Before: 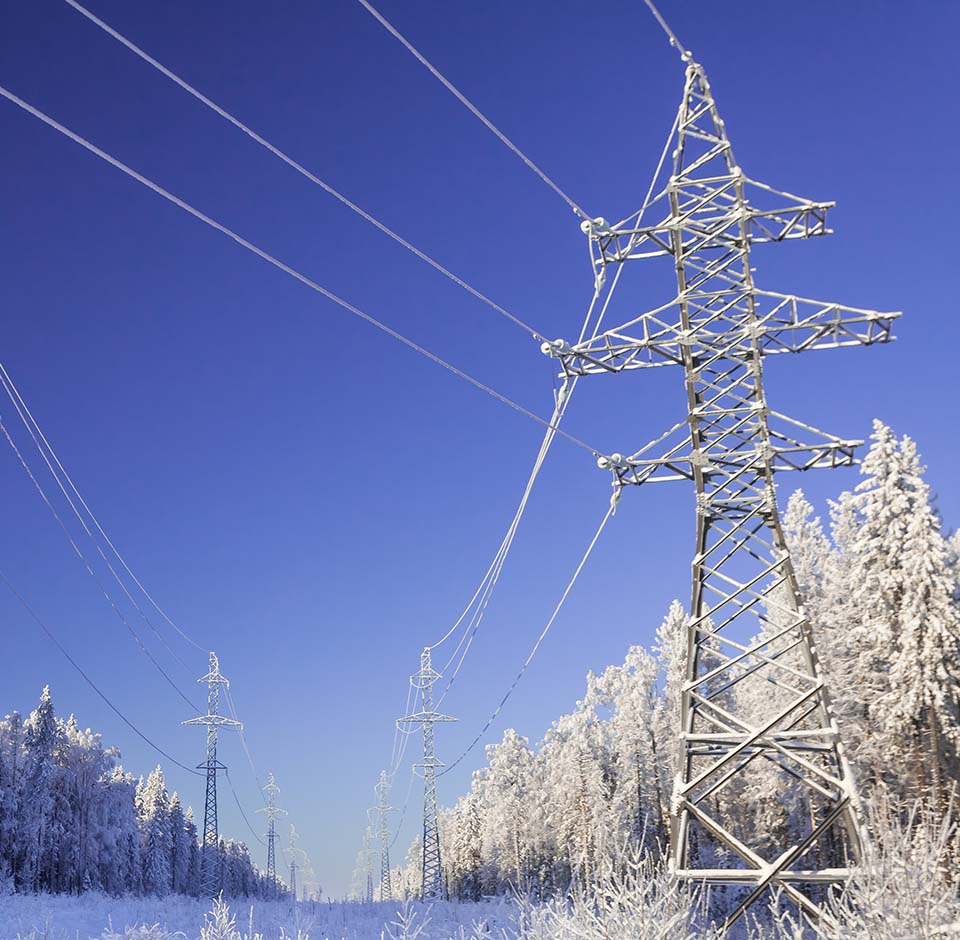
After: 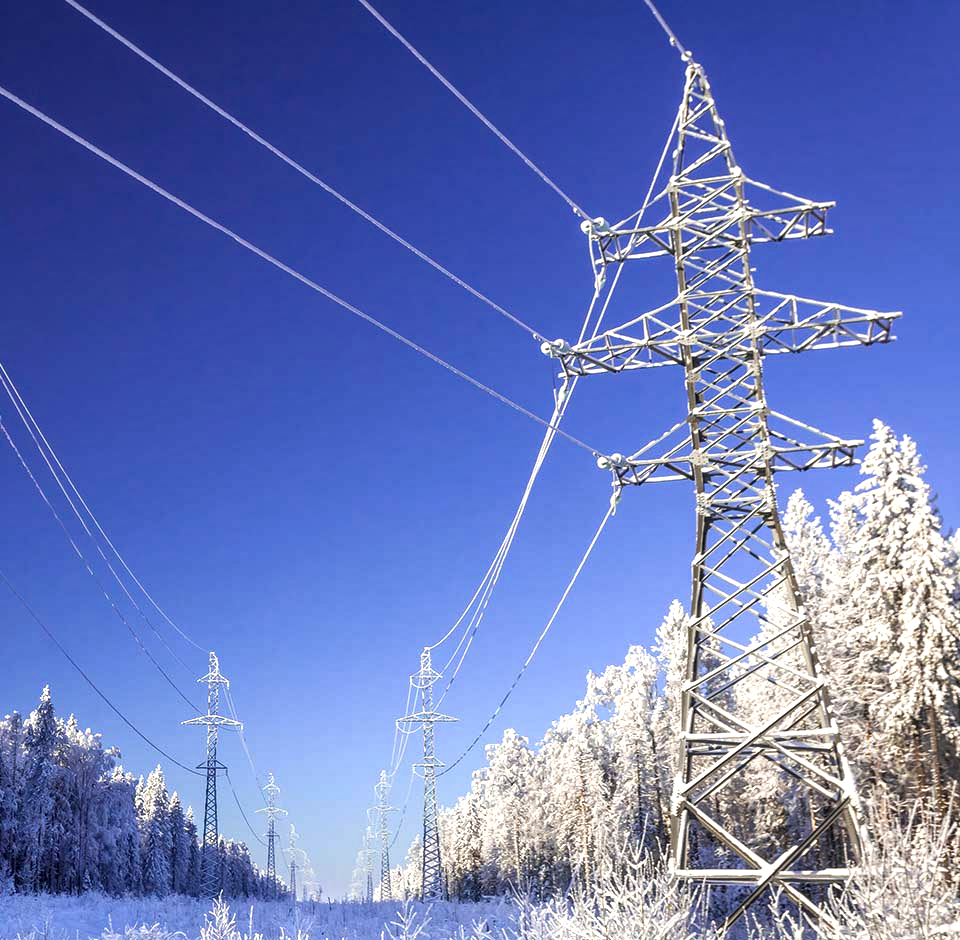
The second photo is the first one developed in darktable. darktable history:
shadows and highlights: radius 125.48, shadows 21.06, highlights -21.22, low approximation 0.01
local contrast: on, module defaults
color balance rgb: perceptual saturation grading › global saturation 30.878%, perceptual brilliance grading › global brilliance 15.259%, perceptual brilliance grading › shadows -35.804%
